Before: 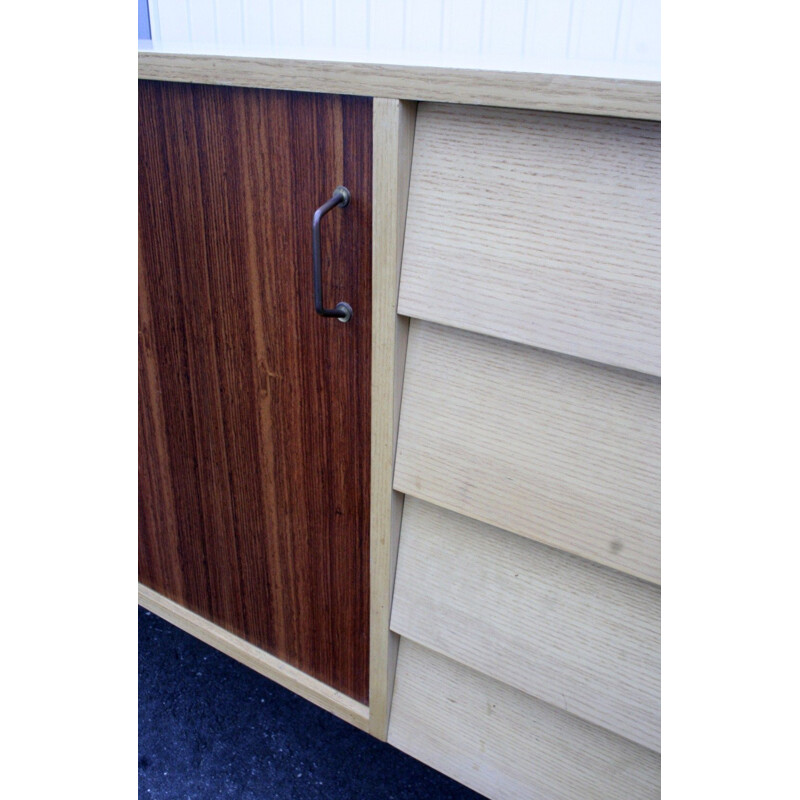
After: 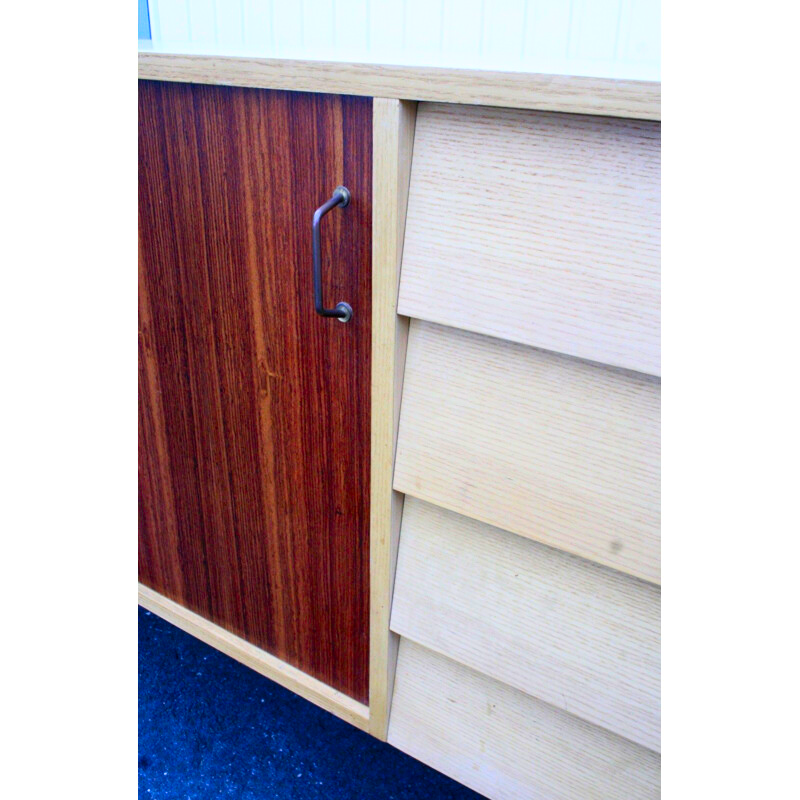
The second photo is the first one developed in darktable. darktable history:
contrast brightness saturation: contrast 0.205, brightness 0.2, saturation 0.81
